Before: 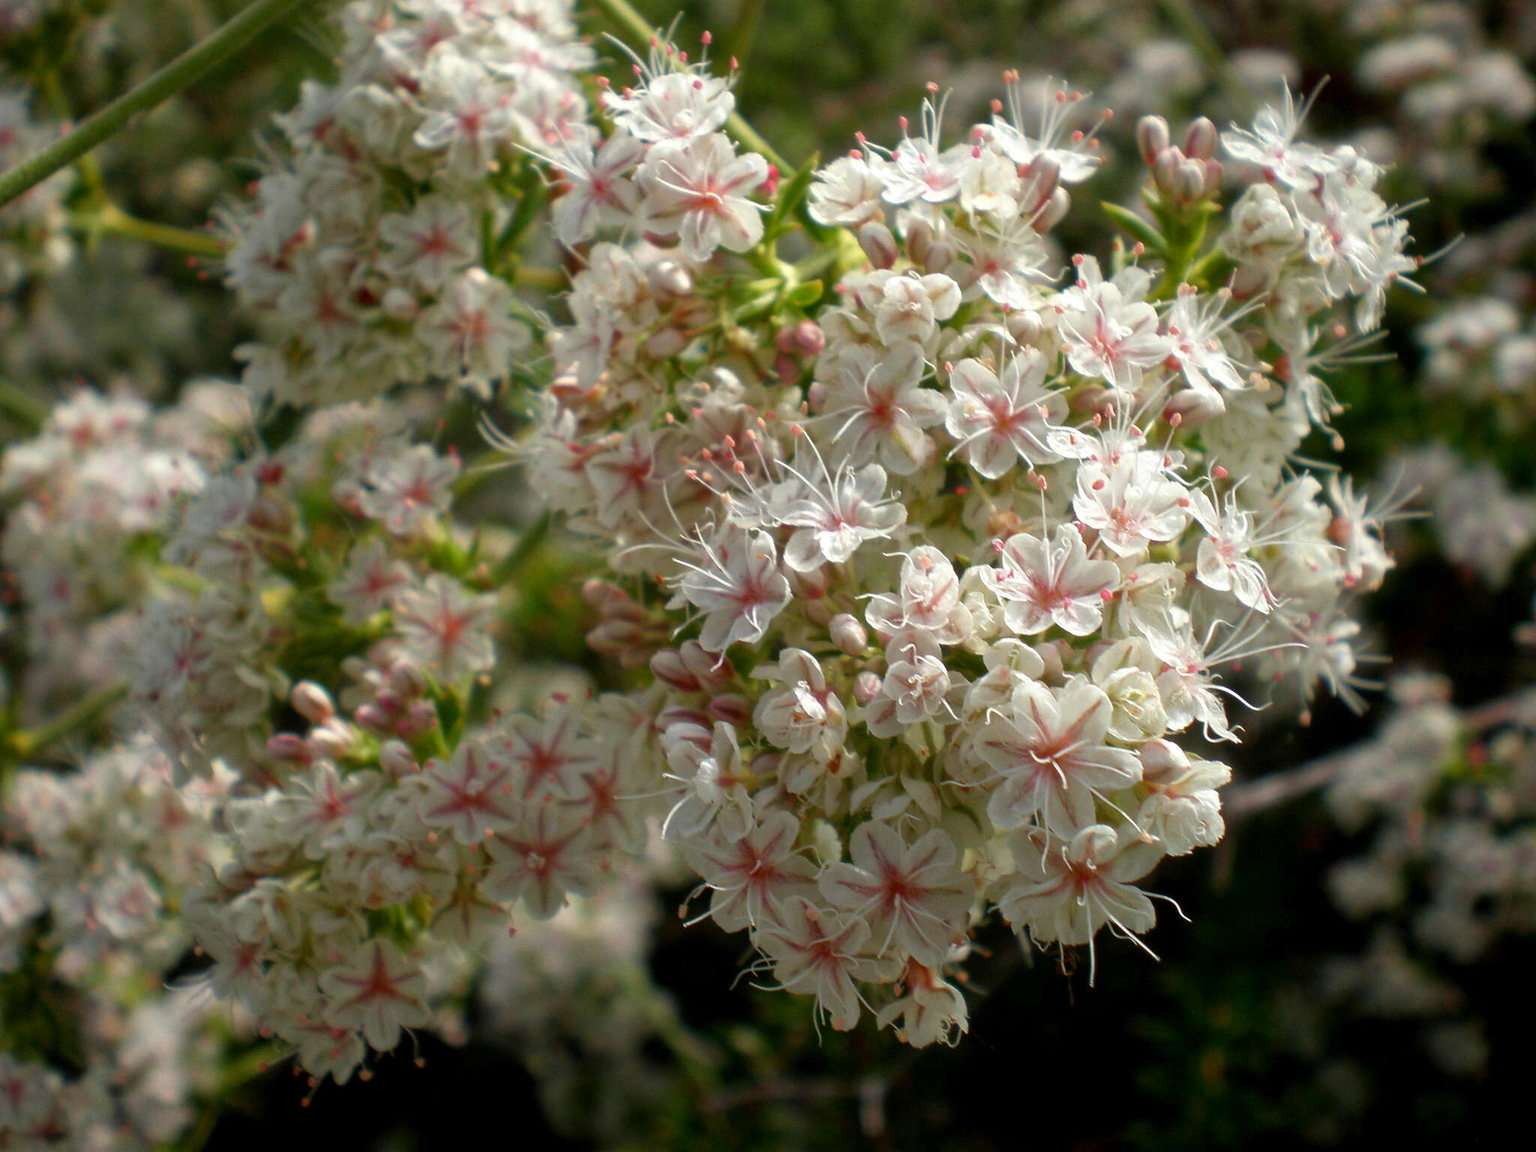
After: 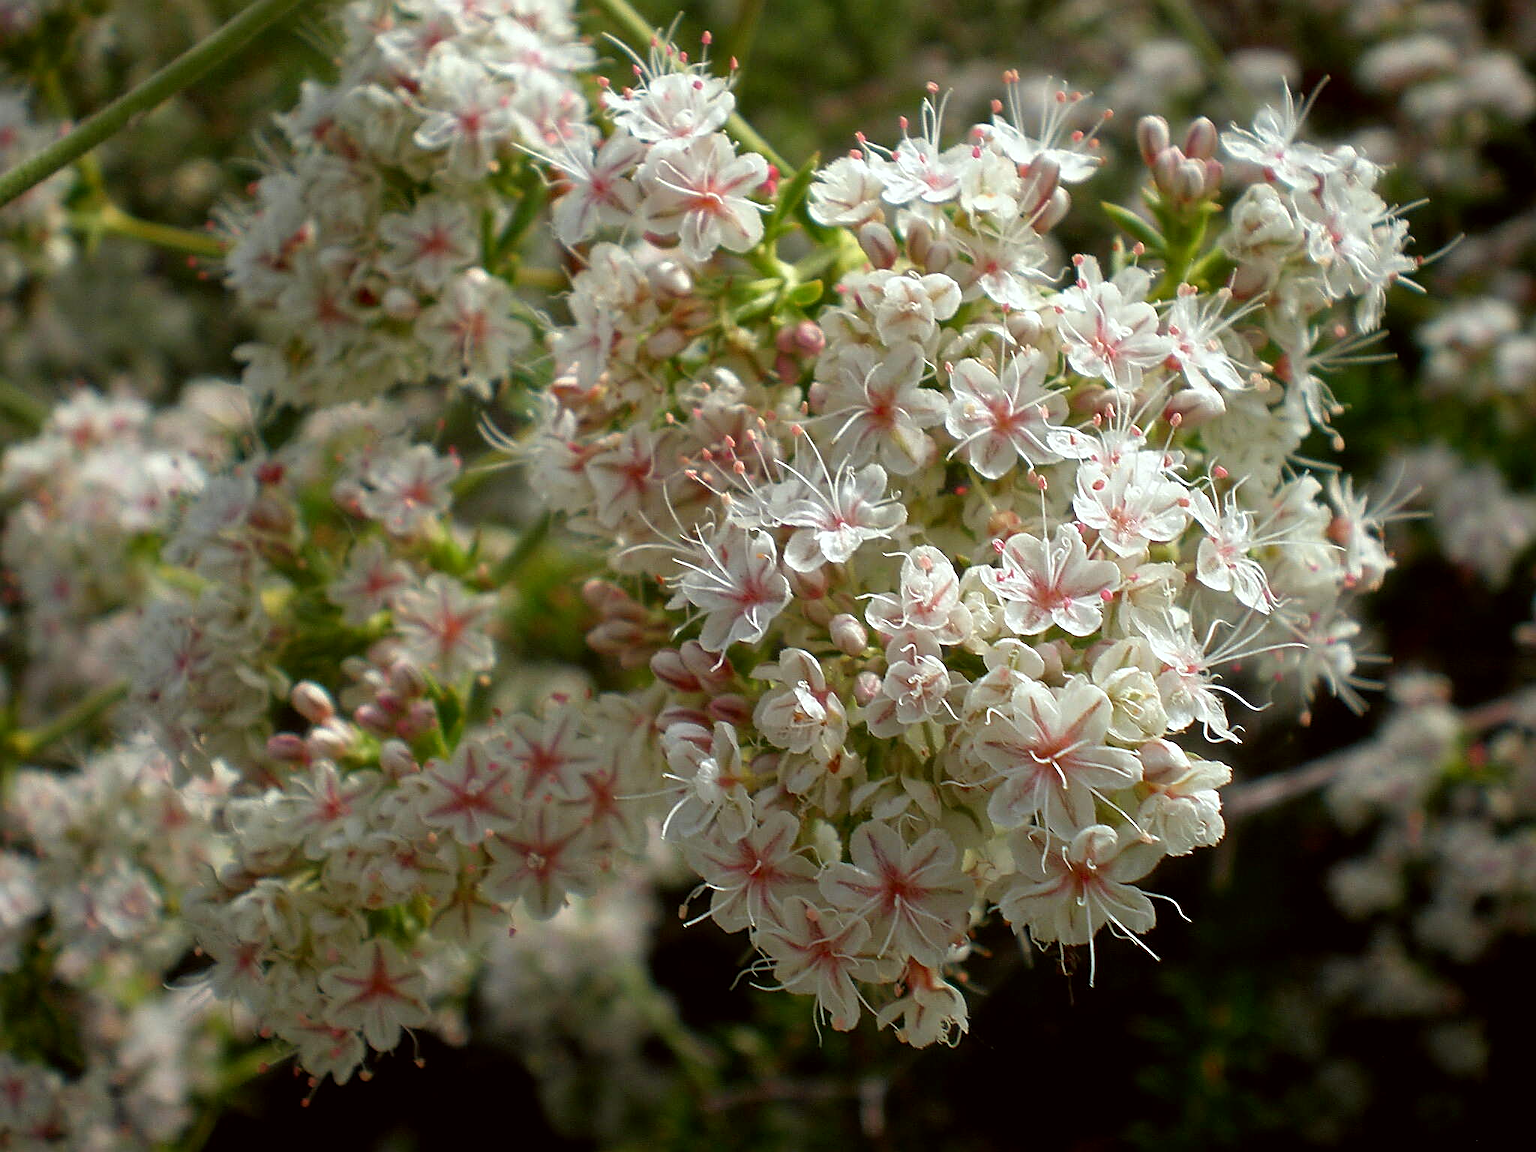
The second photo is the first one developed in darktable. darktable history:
sharpen: amount 0.889
color correction: highlights a* -2.82, highlights b* -2.02, shadows a* 2.29, shadows b* 2.72
